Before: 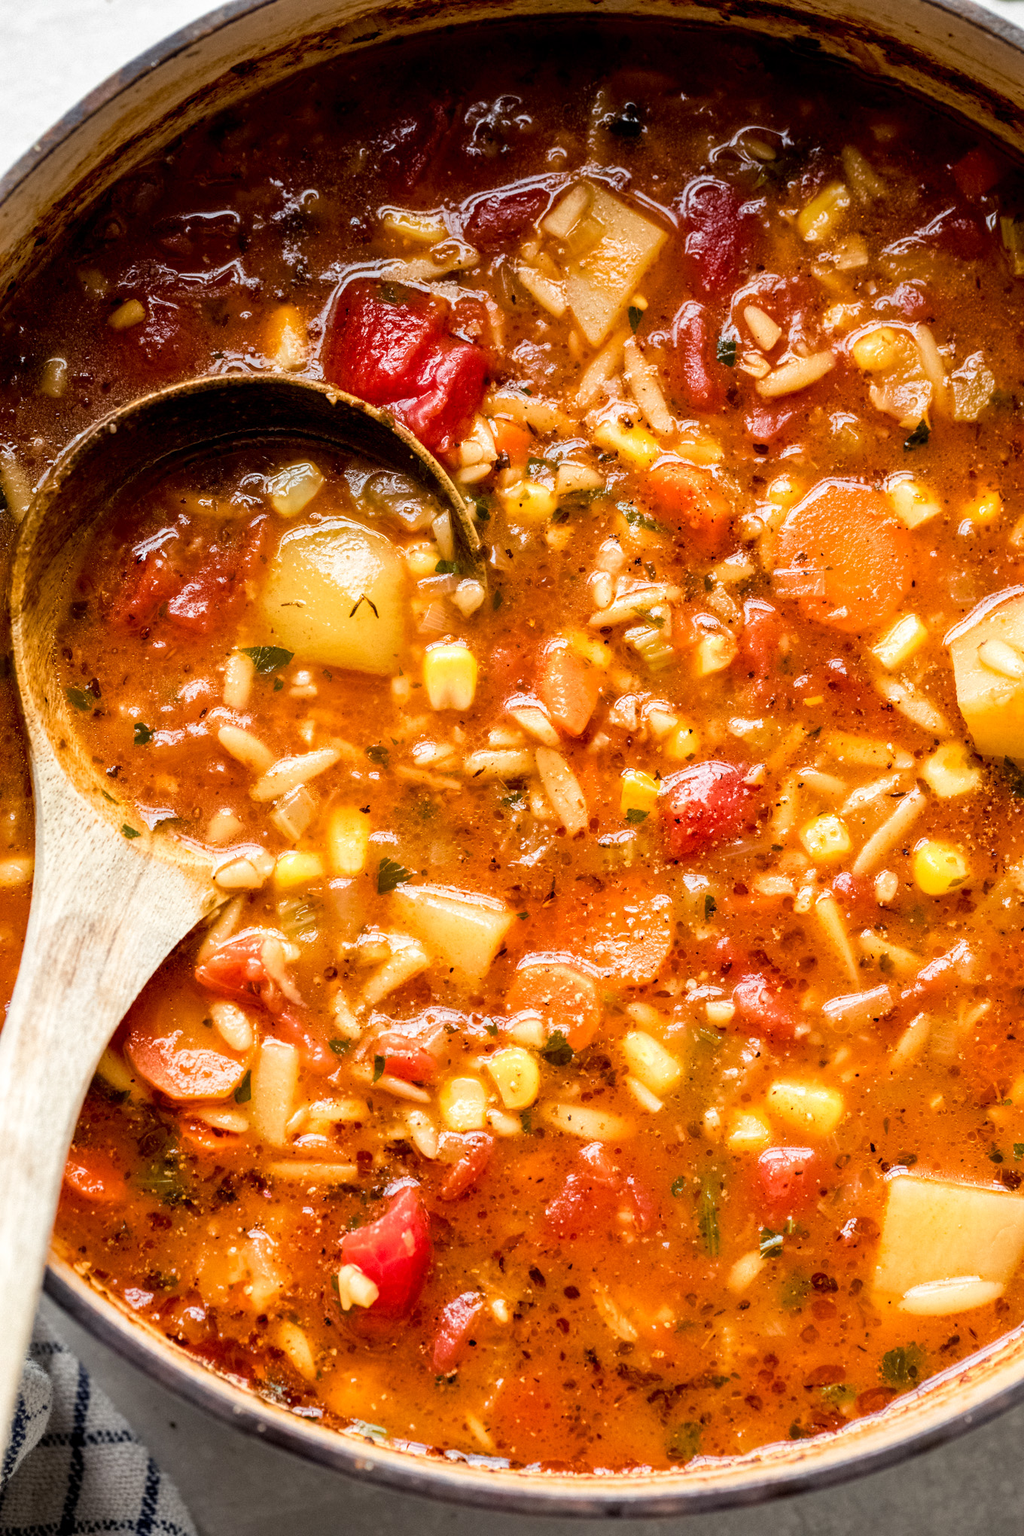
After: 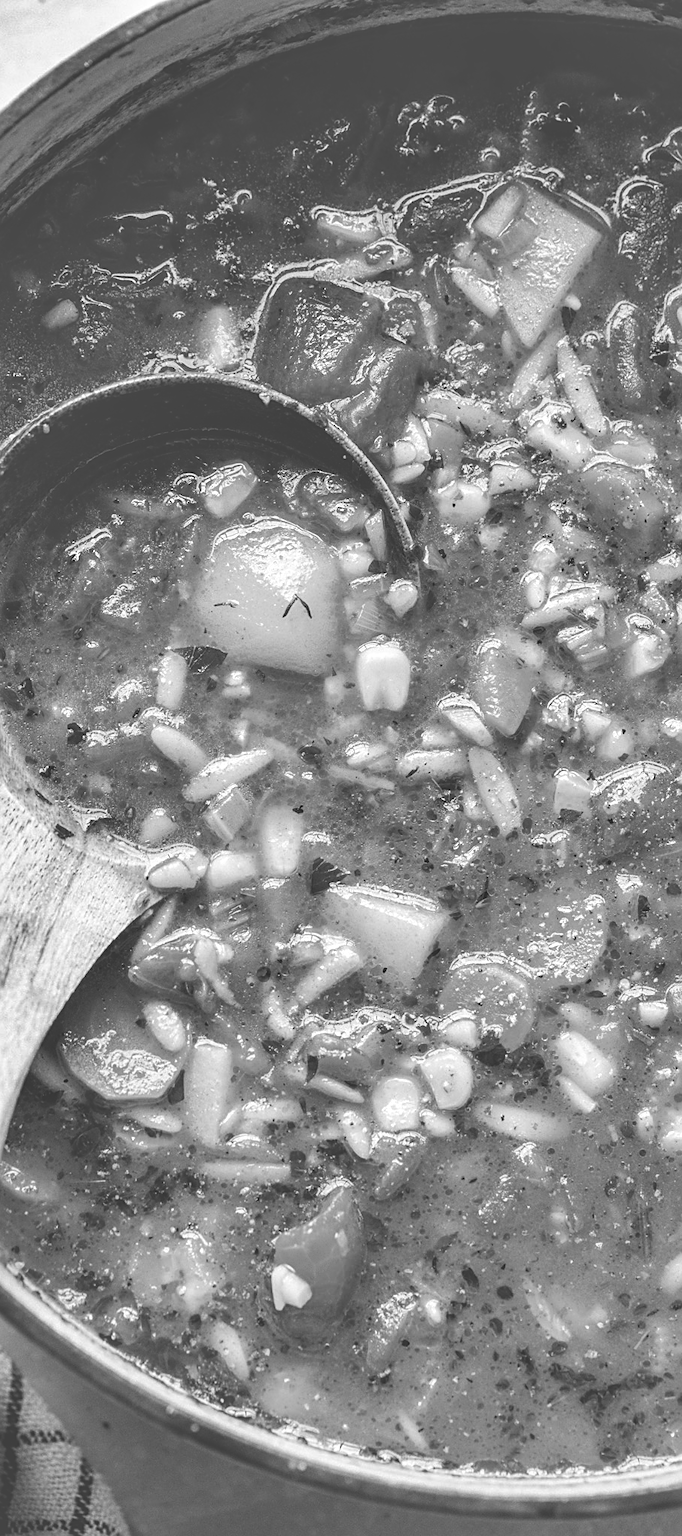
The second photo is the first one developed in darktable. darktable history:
exposure: black level correction -0.062, exposure -0.05 EV, compensate highlight preservation false
local contrast: on, module defaults
sharpen: on, module defaults
shadows and highlights: shadows 60, highlights -60.23, soften with gaussian
contrast brightness saturation: saturation -0.05
crop and rotate: left 6.617%, right 26.717%
monochrome: on, module defaults
